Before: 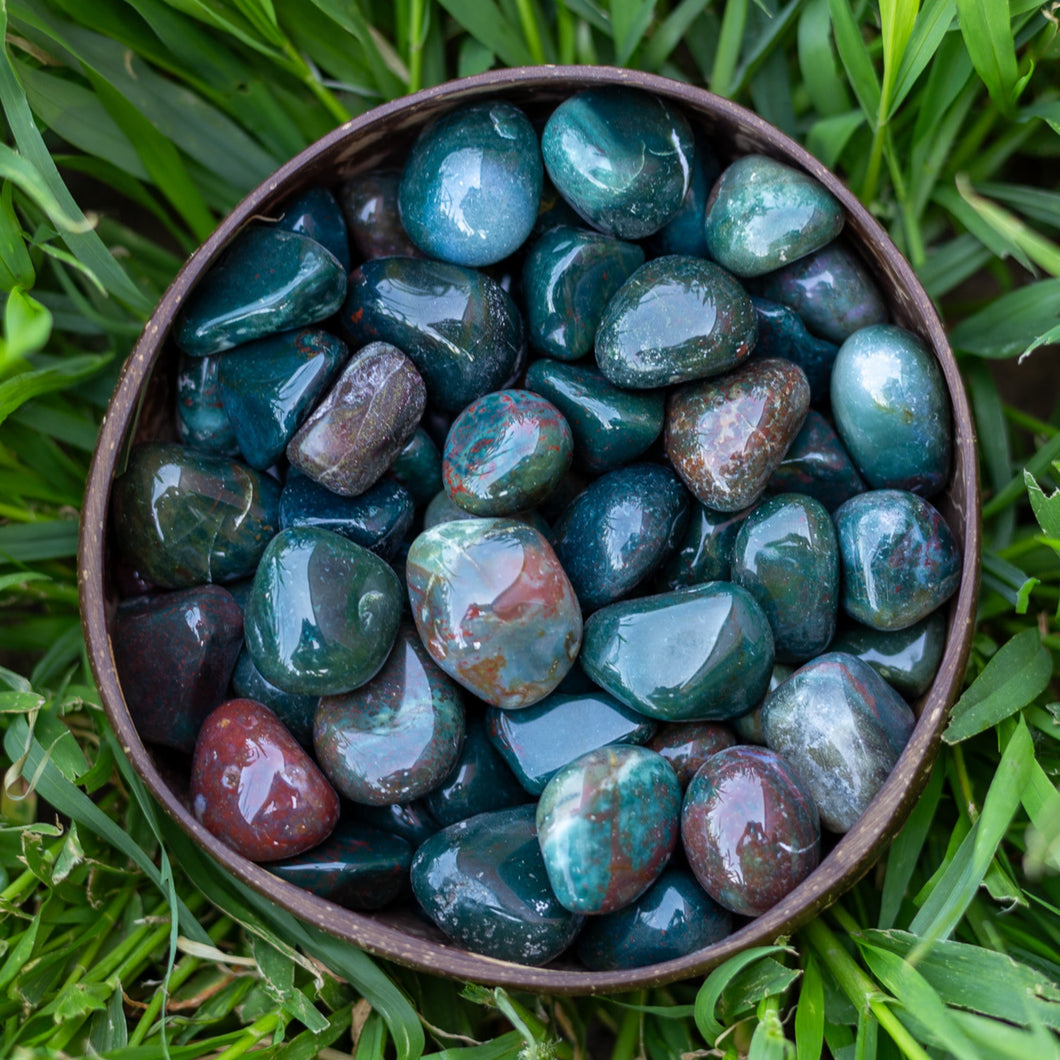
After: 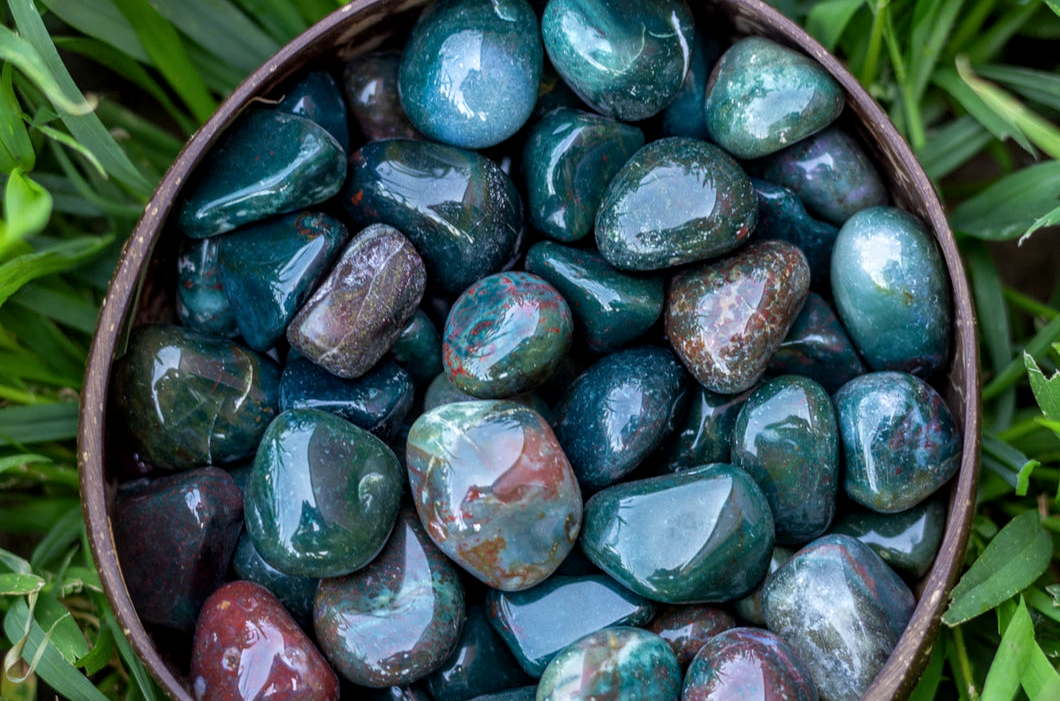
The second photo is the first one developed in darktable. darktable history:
local contrast: on, module defaults
crop: top 11.18%, bottom 22.68%
color correction: highlights b* 0.025
